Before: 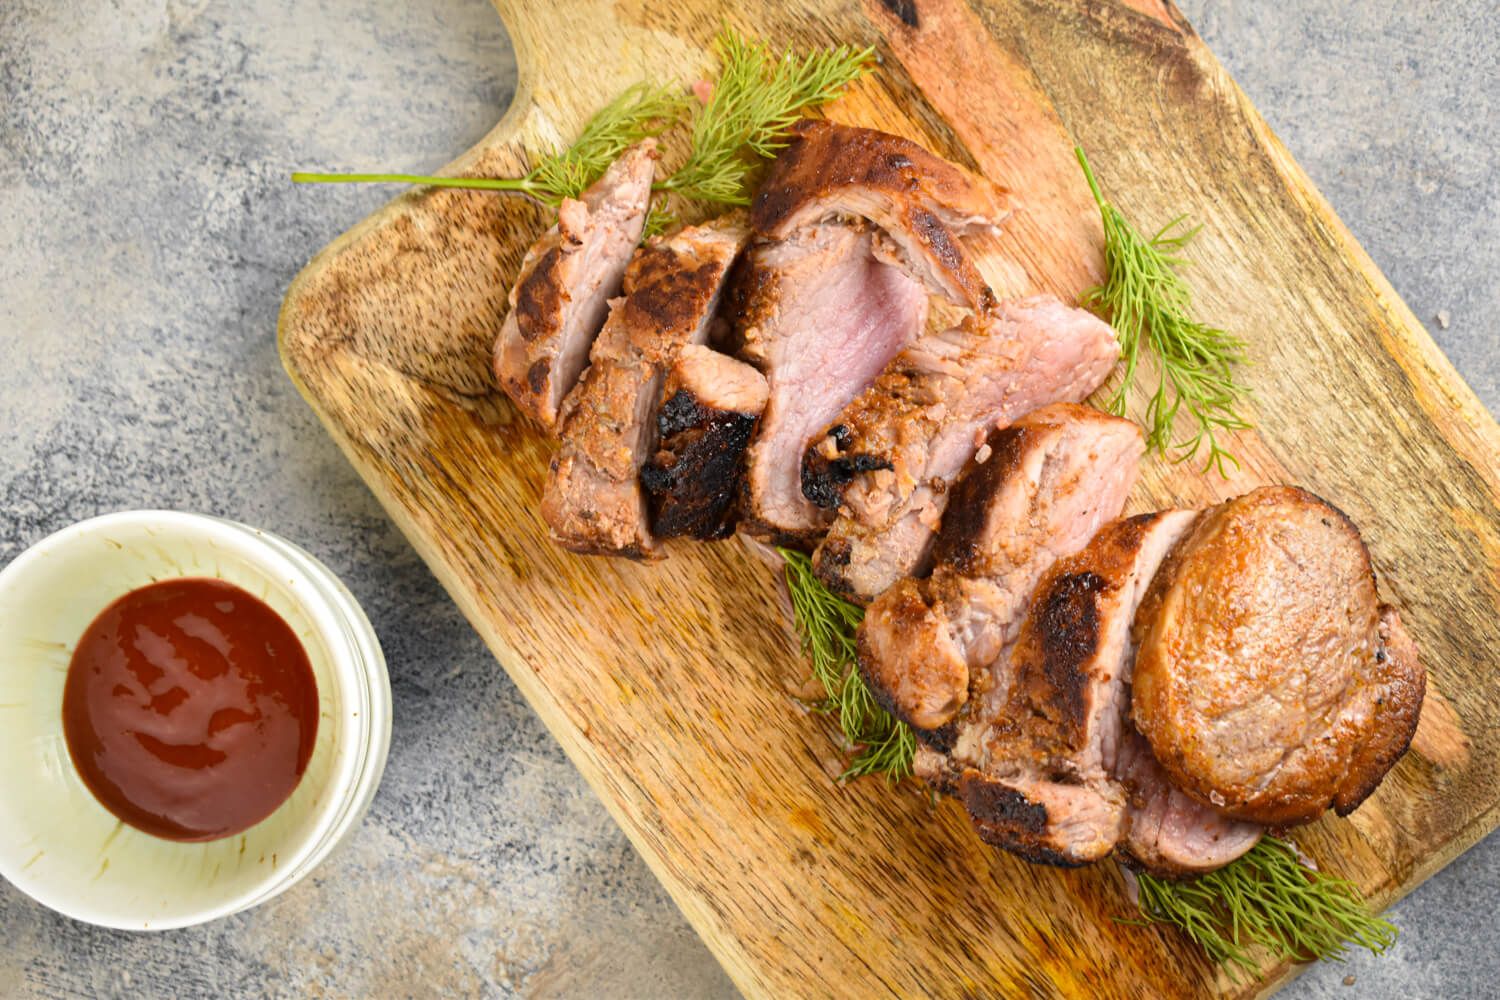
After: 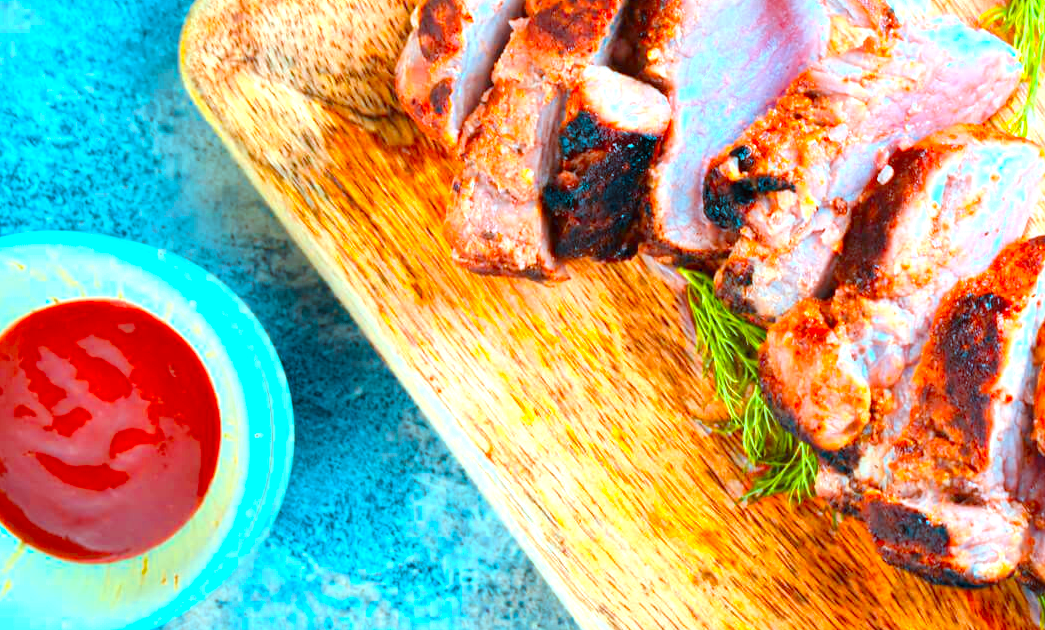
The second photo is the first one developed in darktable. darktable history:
color correction: highlights b* -0.059, saturation 1.13
crop: left 6.557%, top 27.906%, right 23.761%, bottom 9.014%
levels: mode automatic, levels [0.044, 0.416, 0.908]
color calibration: output R [1.422, -0.35, -0.252, 0], output G [-0.238, 1.259, -0.084, 0], output B [-0.081, -0.196, 1.58, 0], output brightness [0.49, 0.671, -0.57, 0], illuminant Planckian (black body), x 0.378, y 0.375, temperature 4072.99 K
